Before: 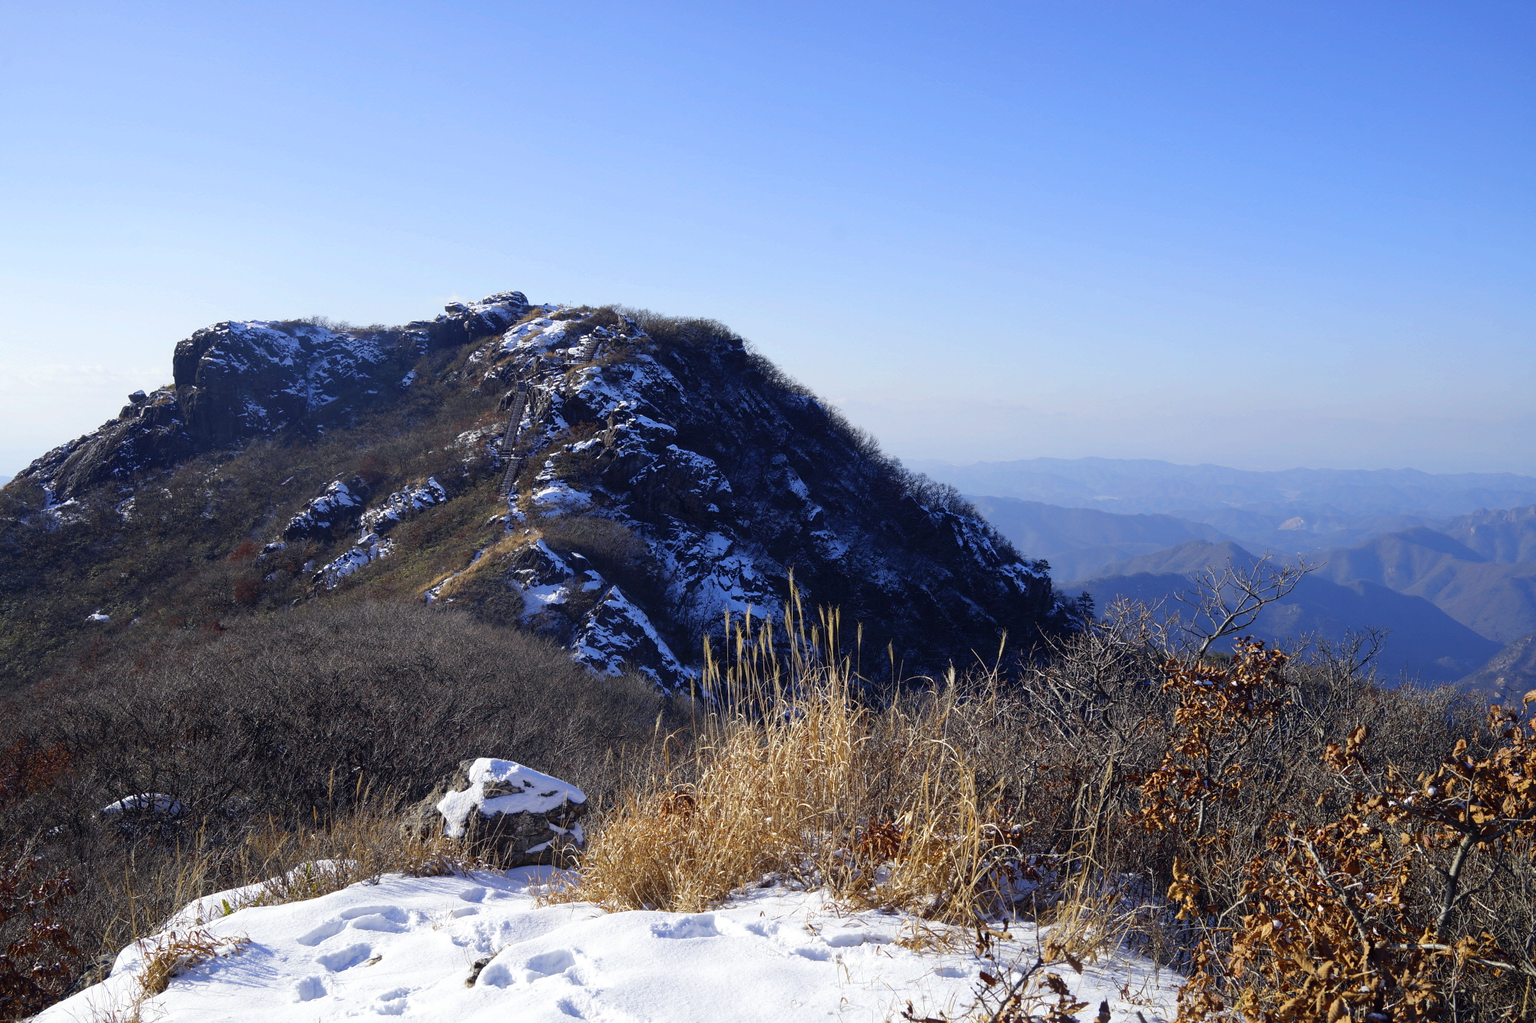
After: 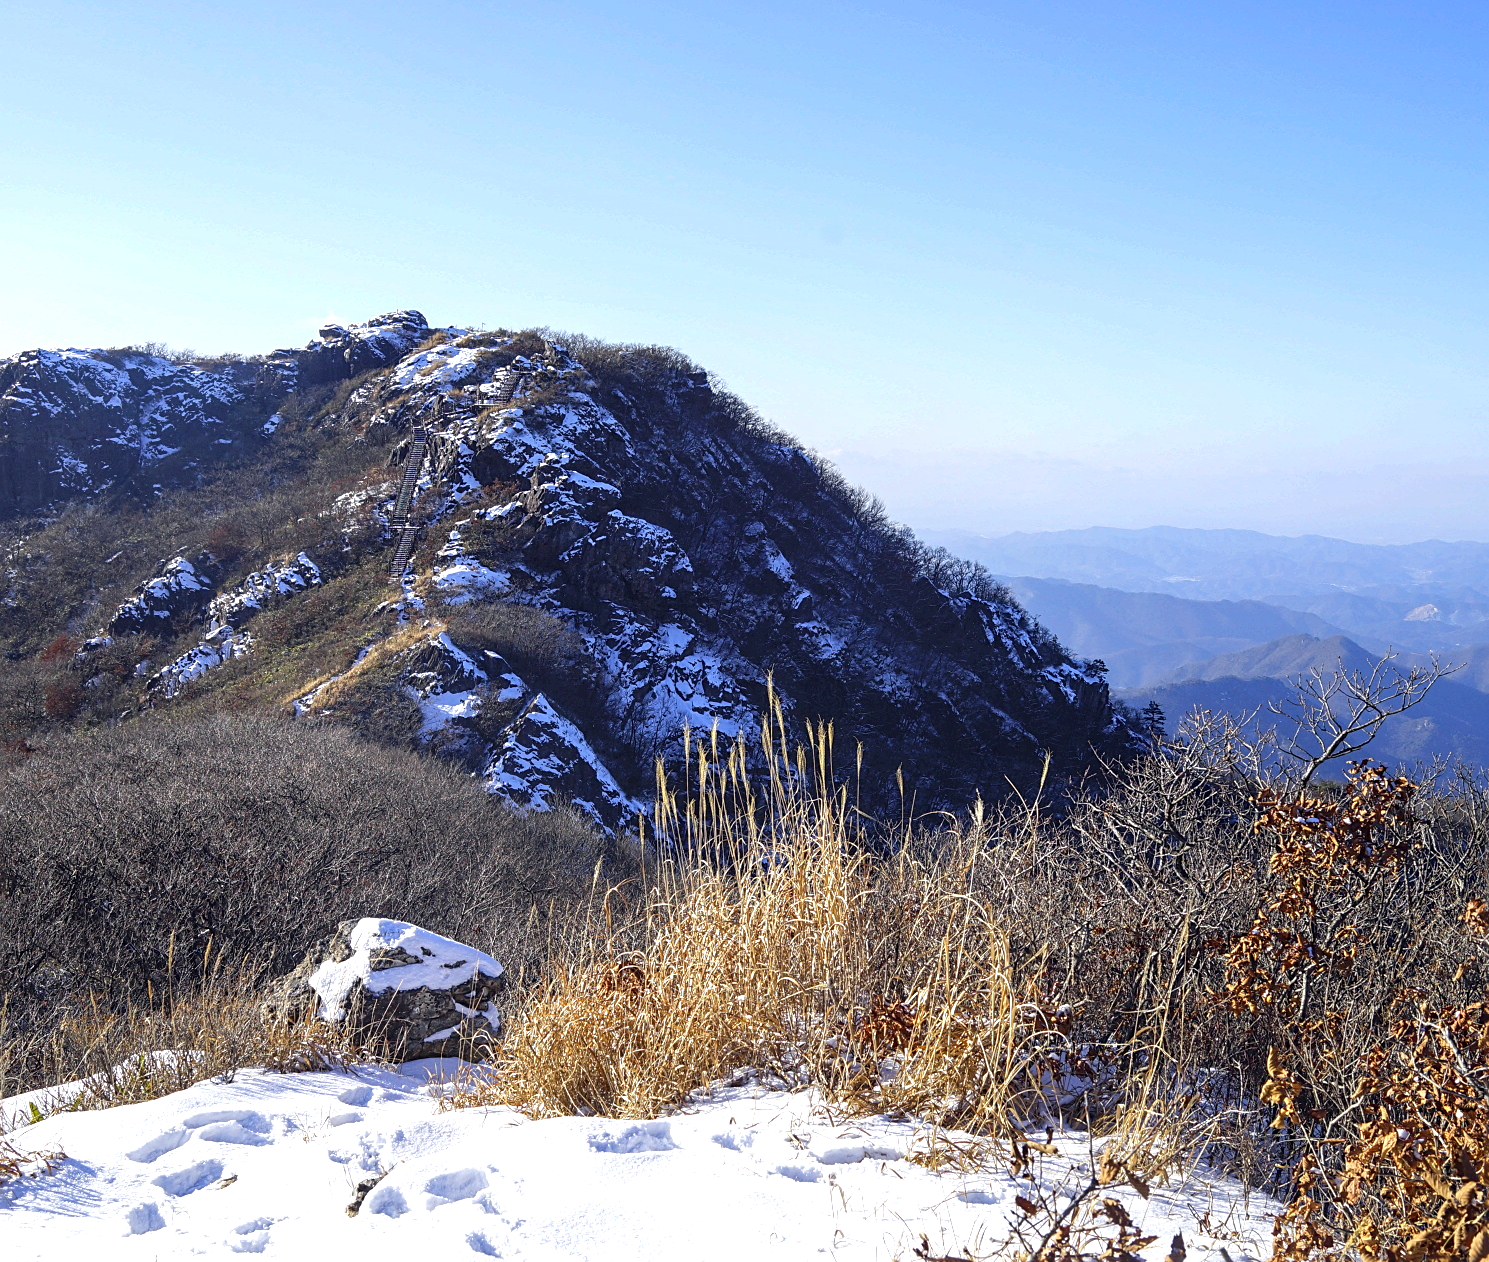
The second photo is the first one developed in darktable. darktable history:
crop and rotate: left 13.018%, top 5.233%, right 12.522%
exposure: black level correction 0, exposure 0.499 EV, compensate exposure bias true, compensate highlight preservation false
local contrast: on, module defaults
sharpen: on, module defaults
